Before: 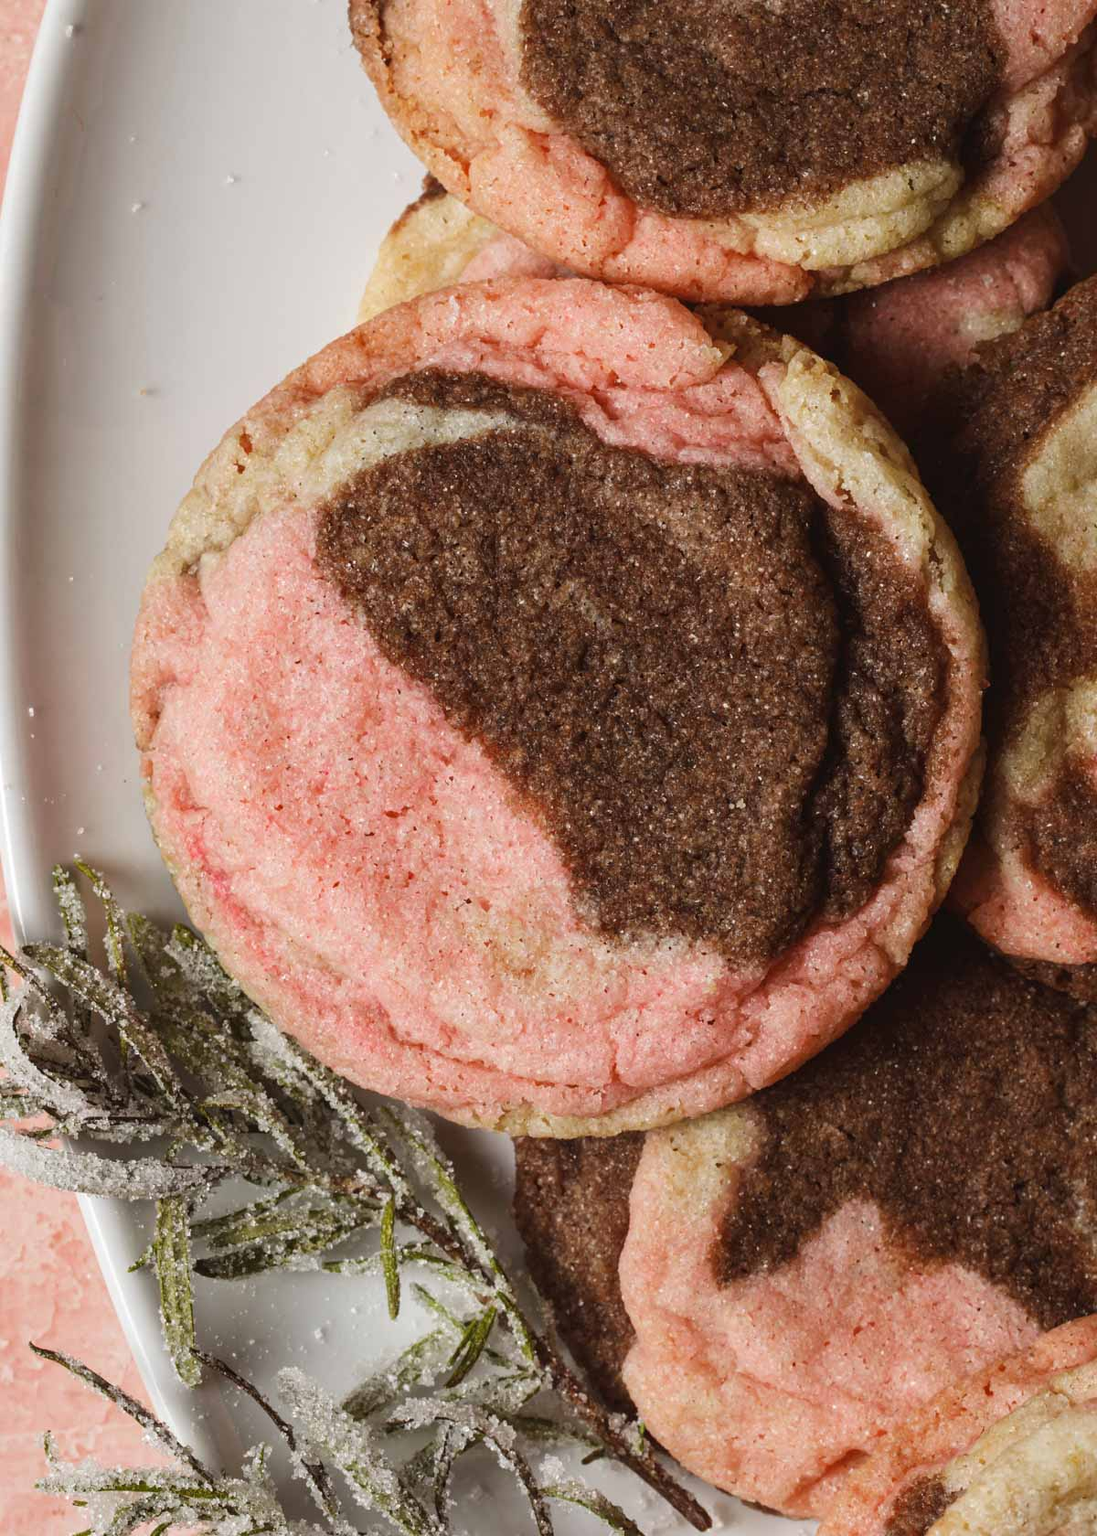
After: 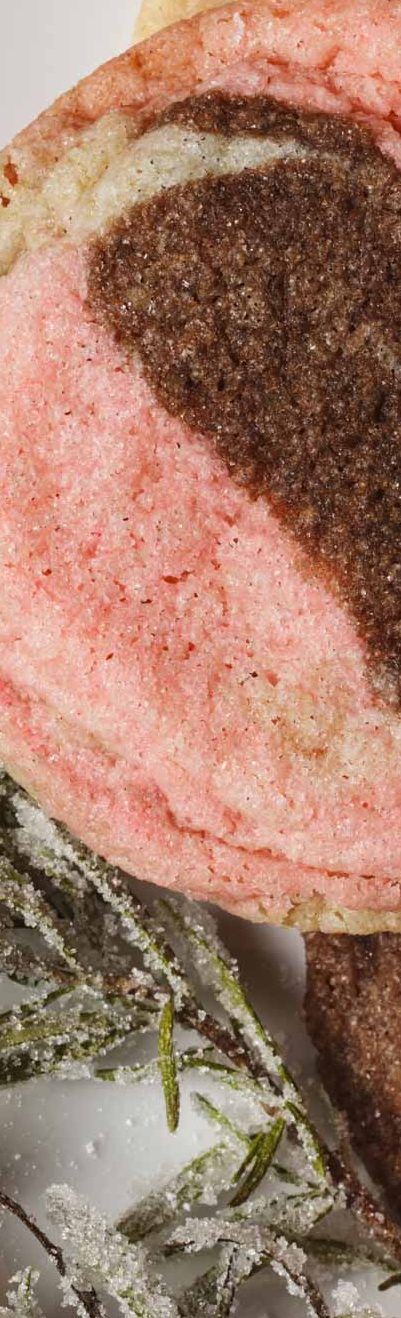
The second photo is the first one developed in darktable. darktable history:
crop and rotate: left 21.505%, top 18.539%, right 45.023%, bottom 2.971%
